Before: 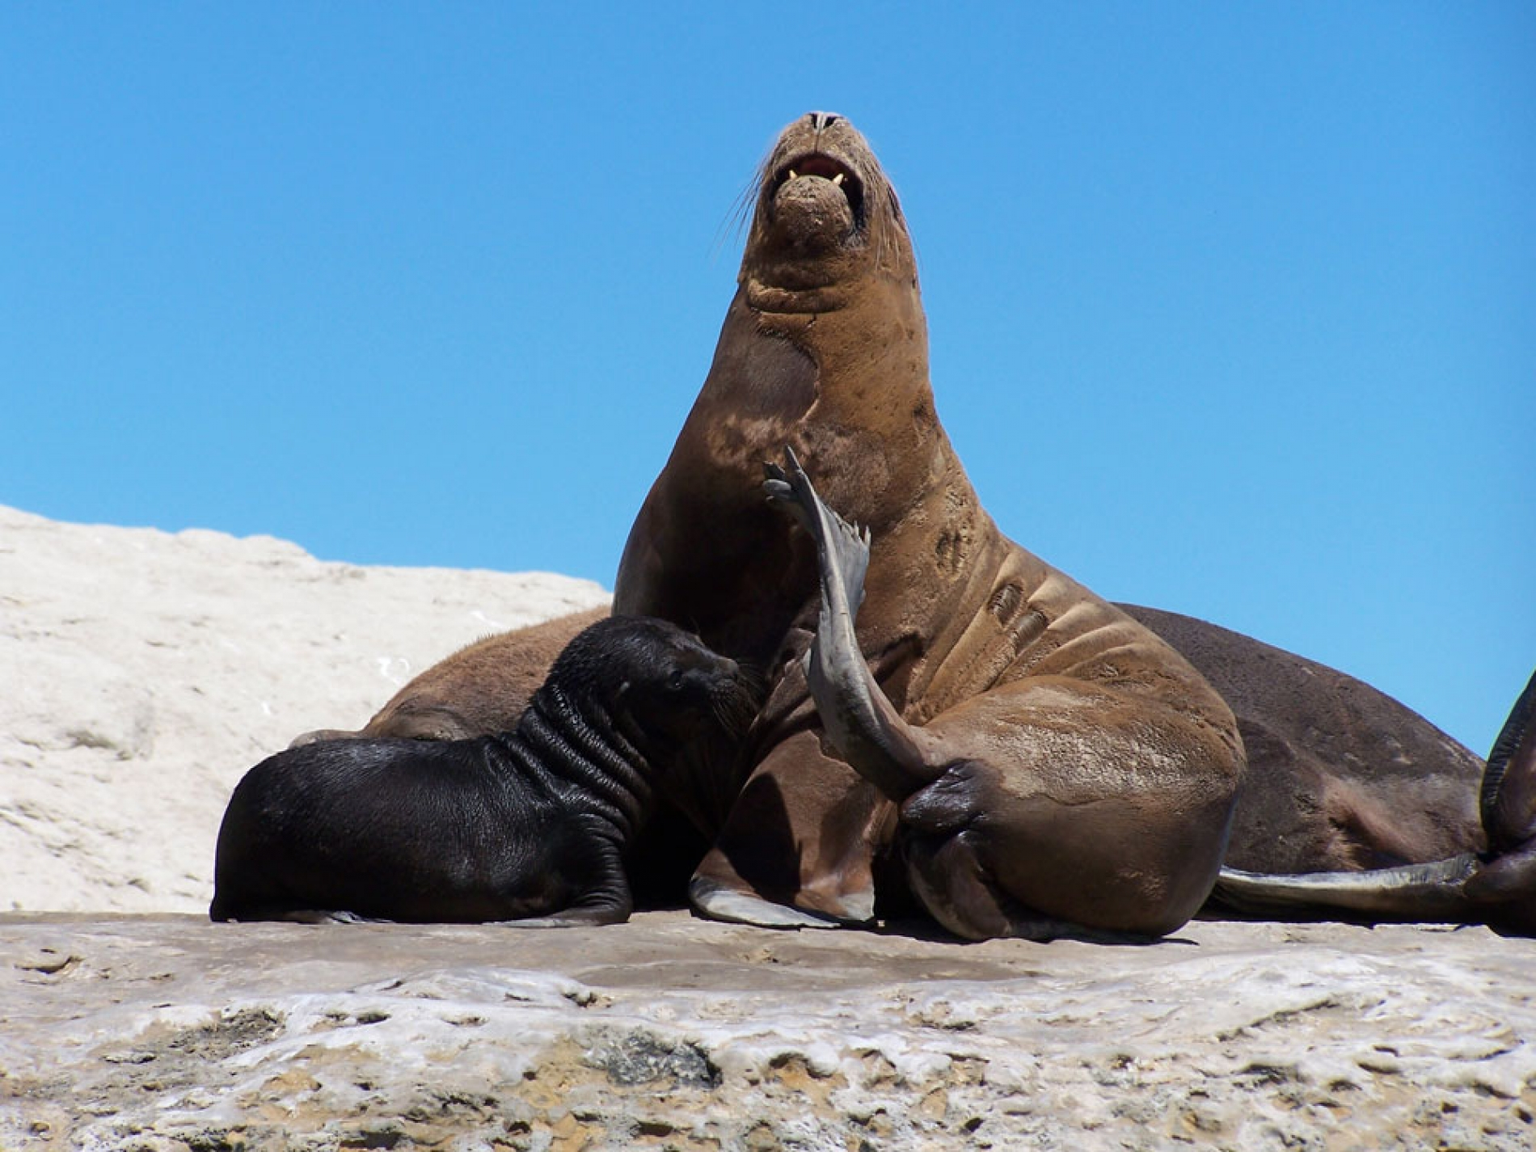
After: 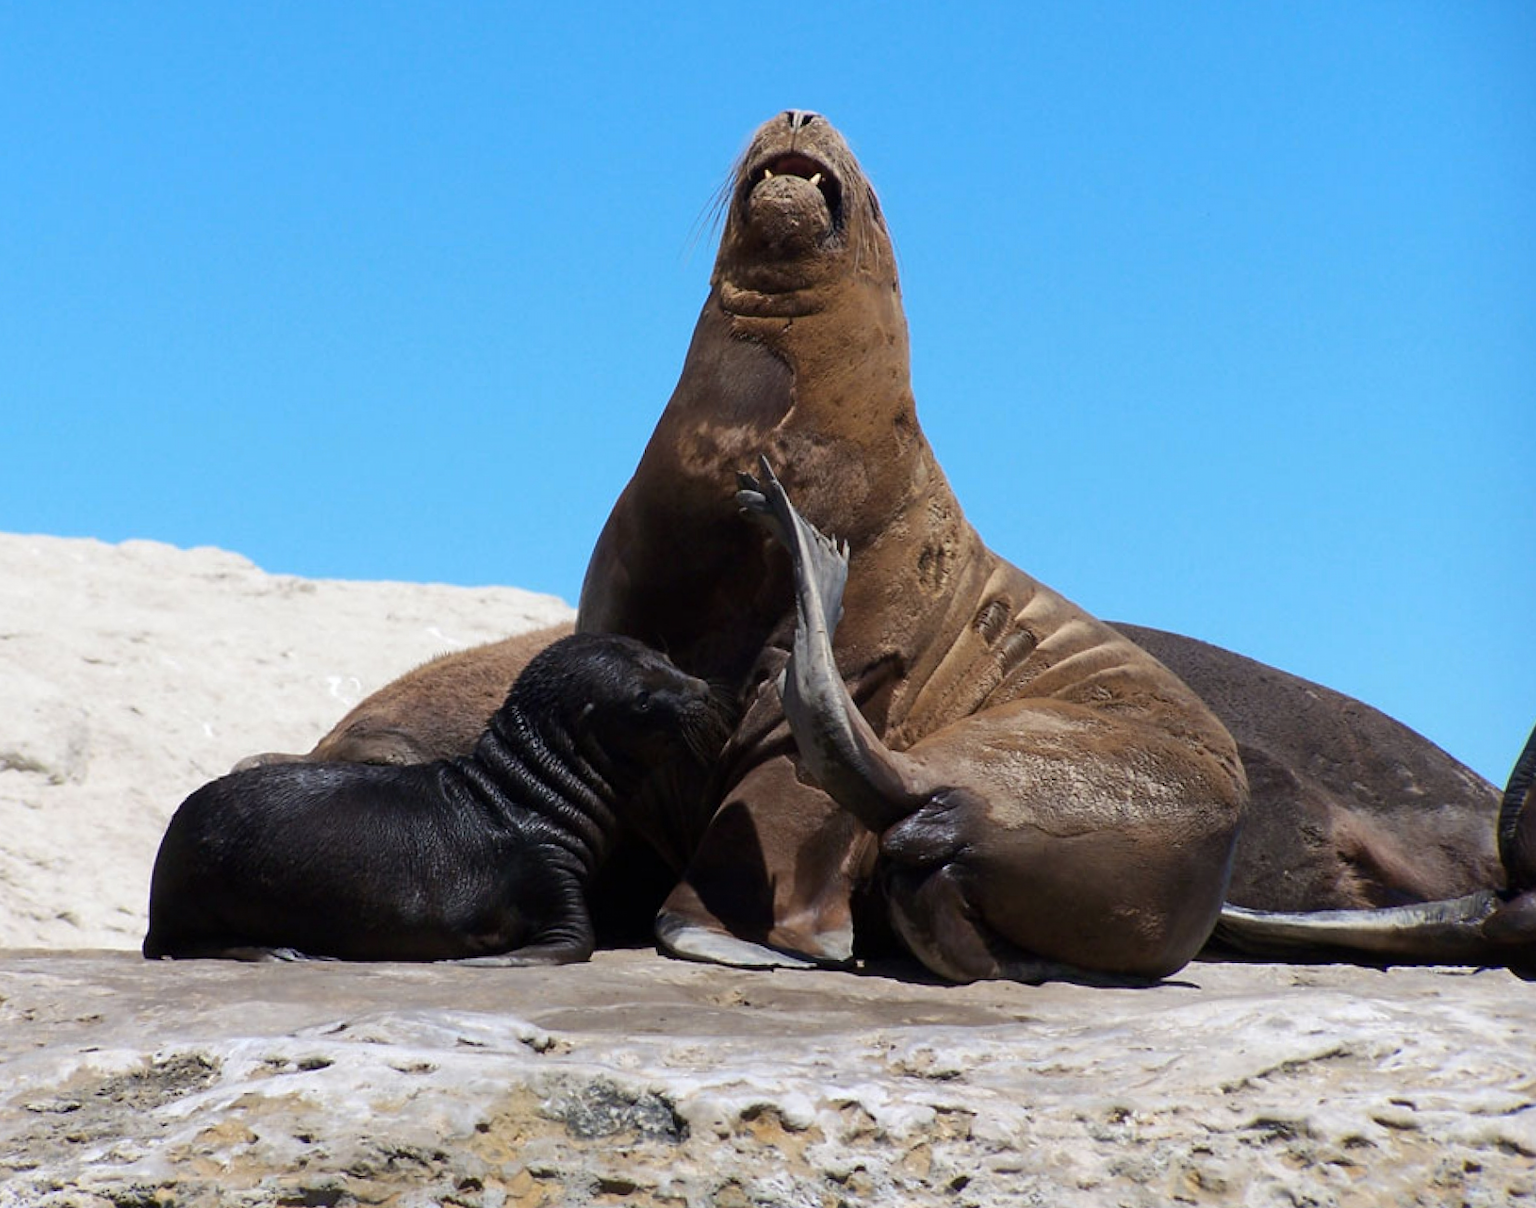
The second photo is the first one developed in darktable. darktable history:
crop and rotate: left 3.238%
color zones: curves: ch0 [(0.068, 0.464) (0.25, 0.5) (0.48, 0.508) (0.75, 0.536) (0.886, 0.476) (0.967, 0.456)]; ch1 [(0.066, 0.456) (0.25, 0.5) (0.616, 0.508) (0.746, 0.56) (0.934, 0.444)]
rotate and perspective: rotation 0.226°, lens shift (vertical) -0.042, crop left 0.023, crop right 0.982, crop top 0.006, crop bottom 0.994
